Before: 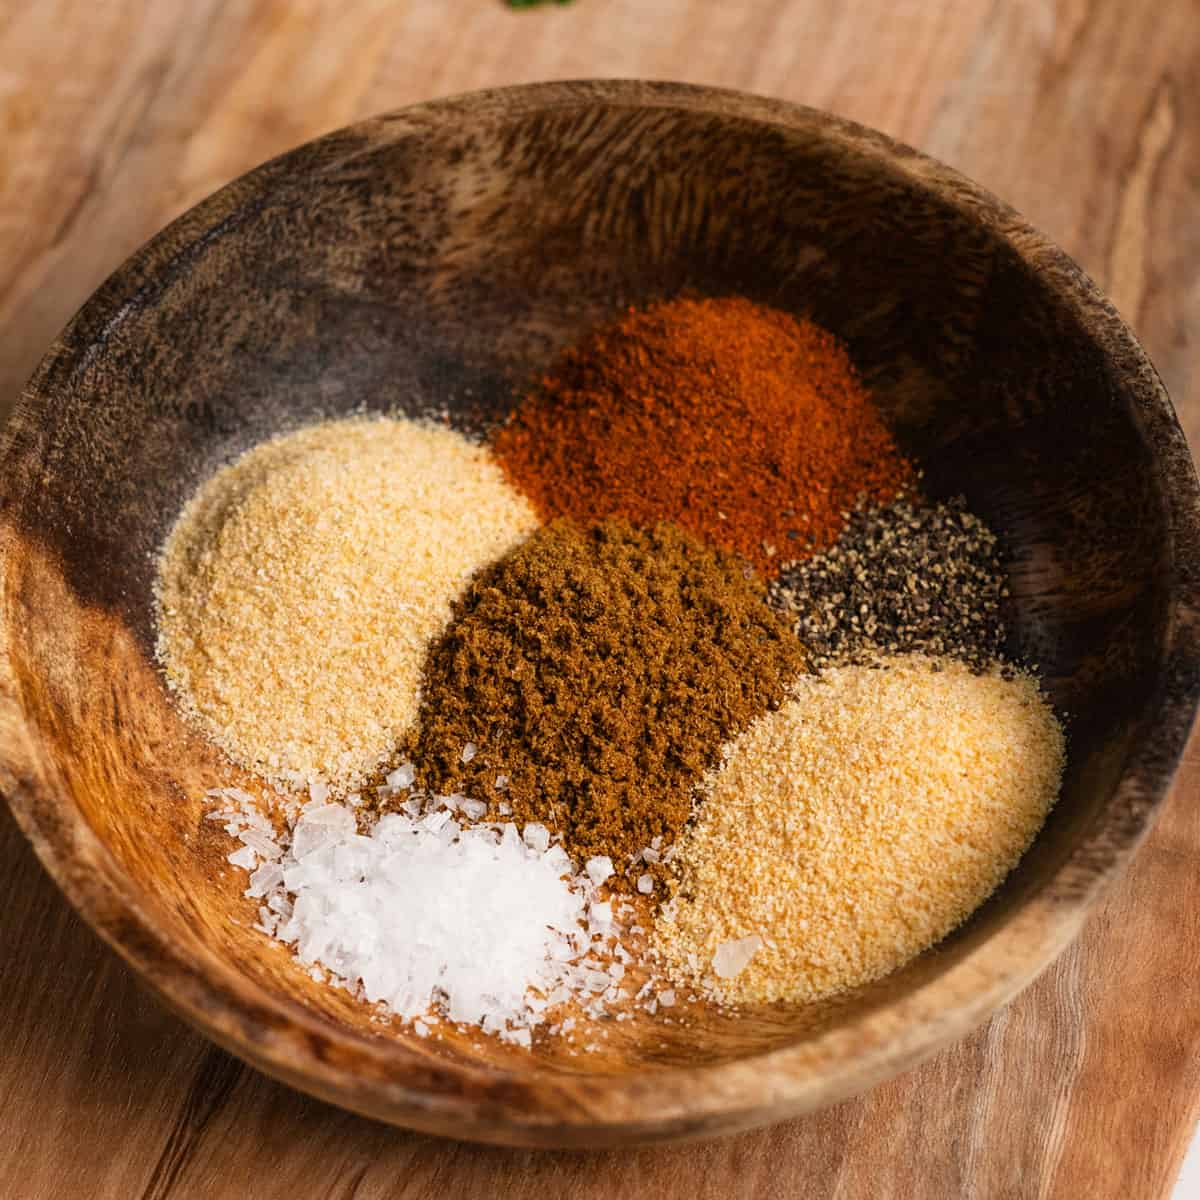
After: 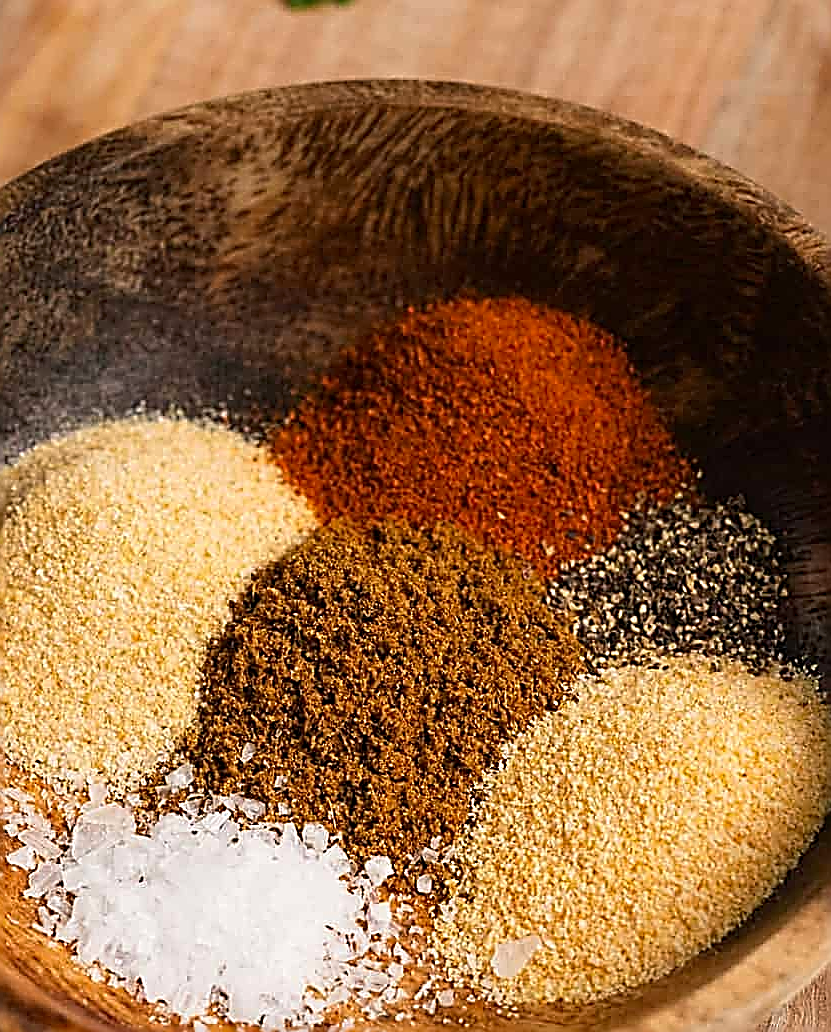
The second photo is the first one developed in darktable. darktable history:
tone equalizer: on, module defaults
color correction: saturation 1.1
sharpen: amount 2
crop: left 18.479%, right 12.2%, bottom 13.971%
